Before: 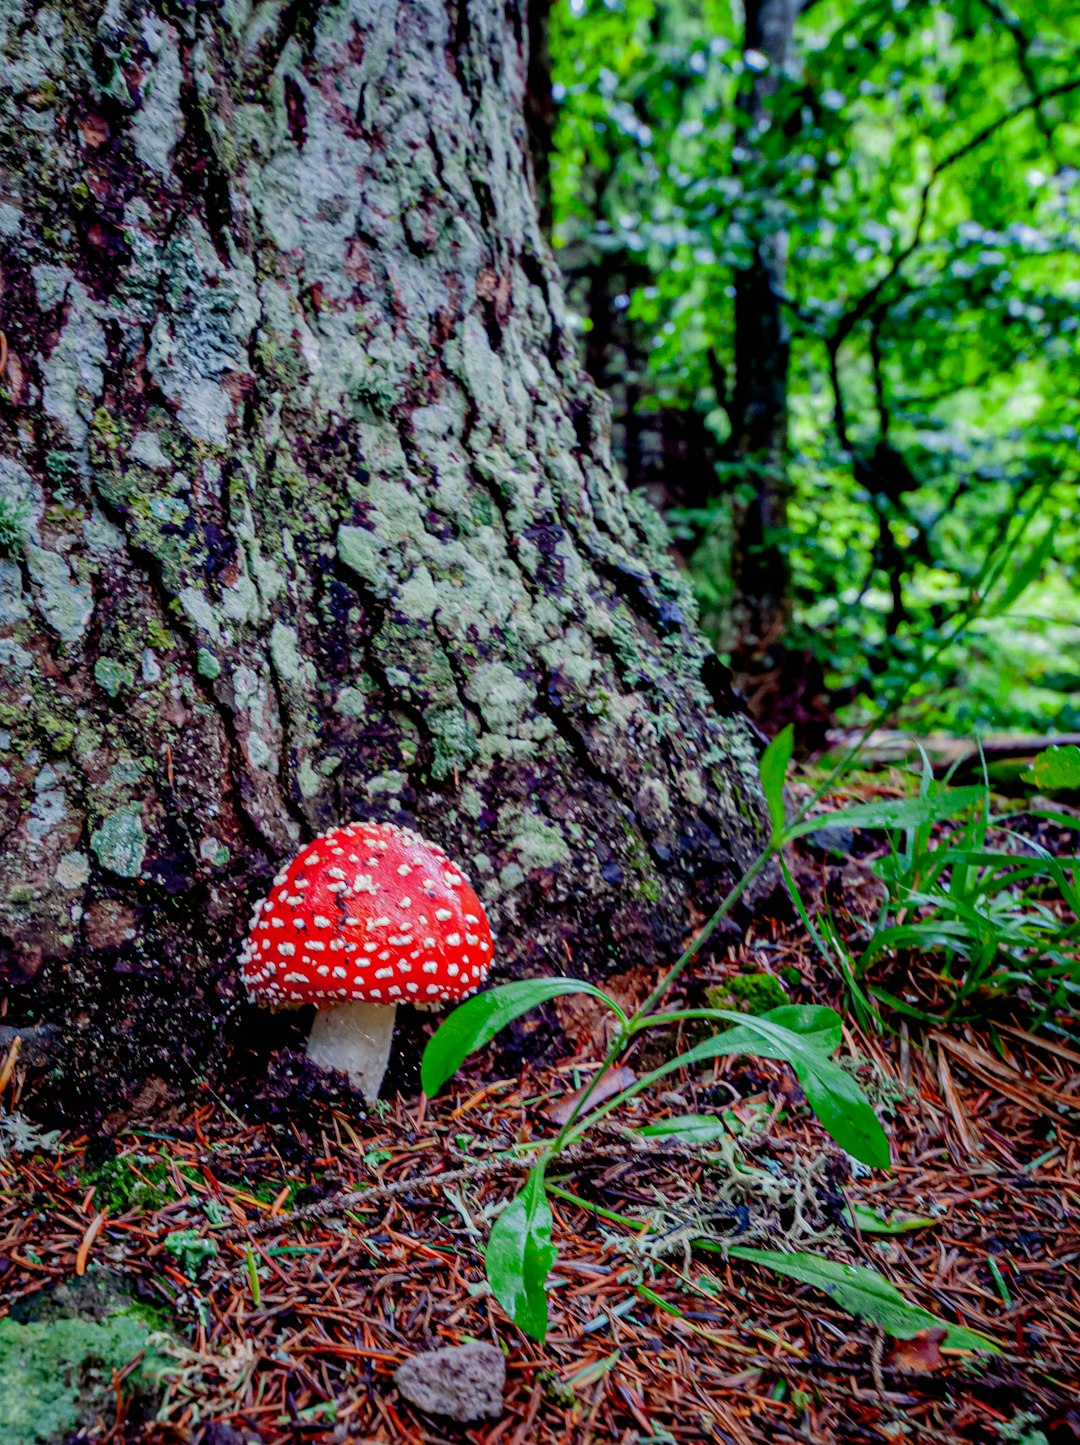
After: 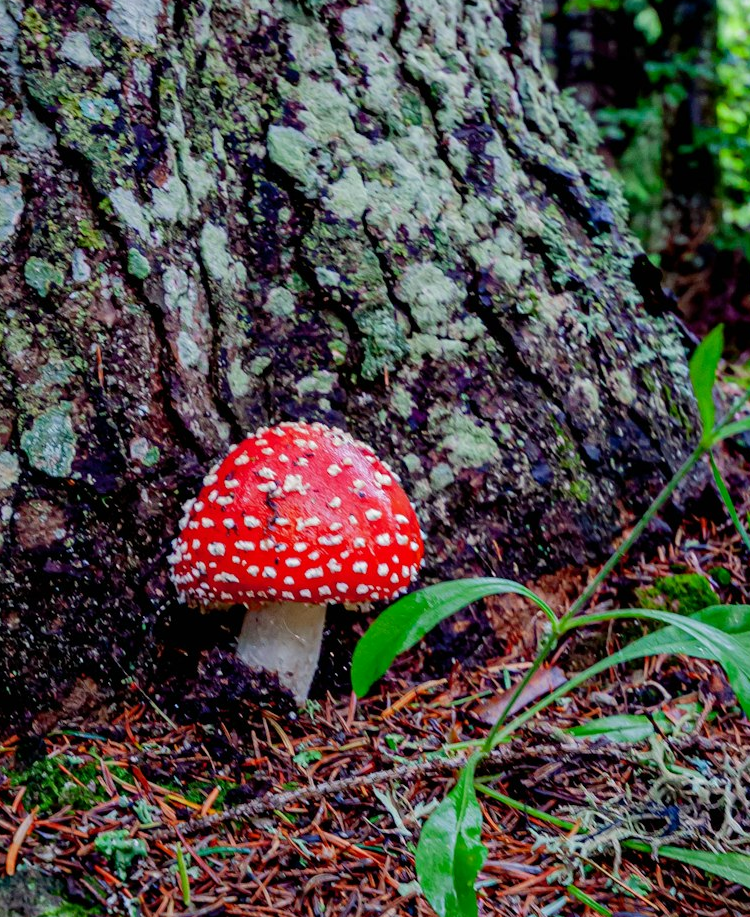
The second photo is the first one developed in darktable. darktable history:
crop: left 6.523%, top 27.746%, right 23.949%, bottom 8.727%
